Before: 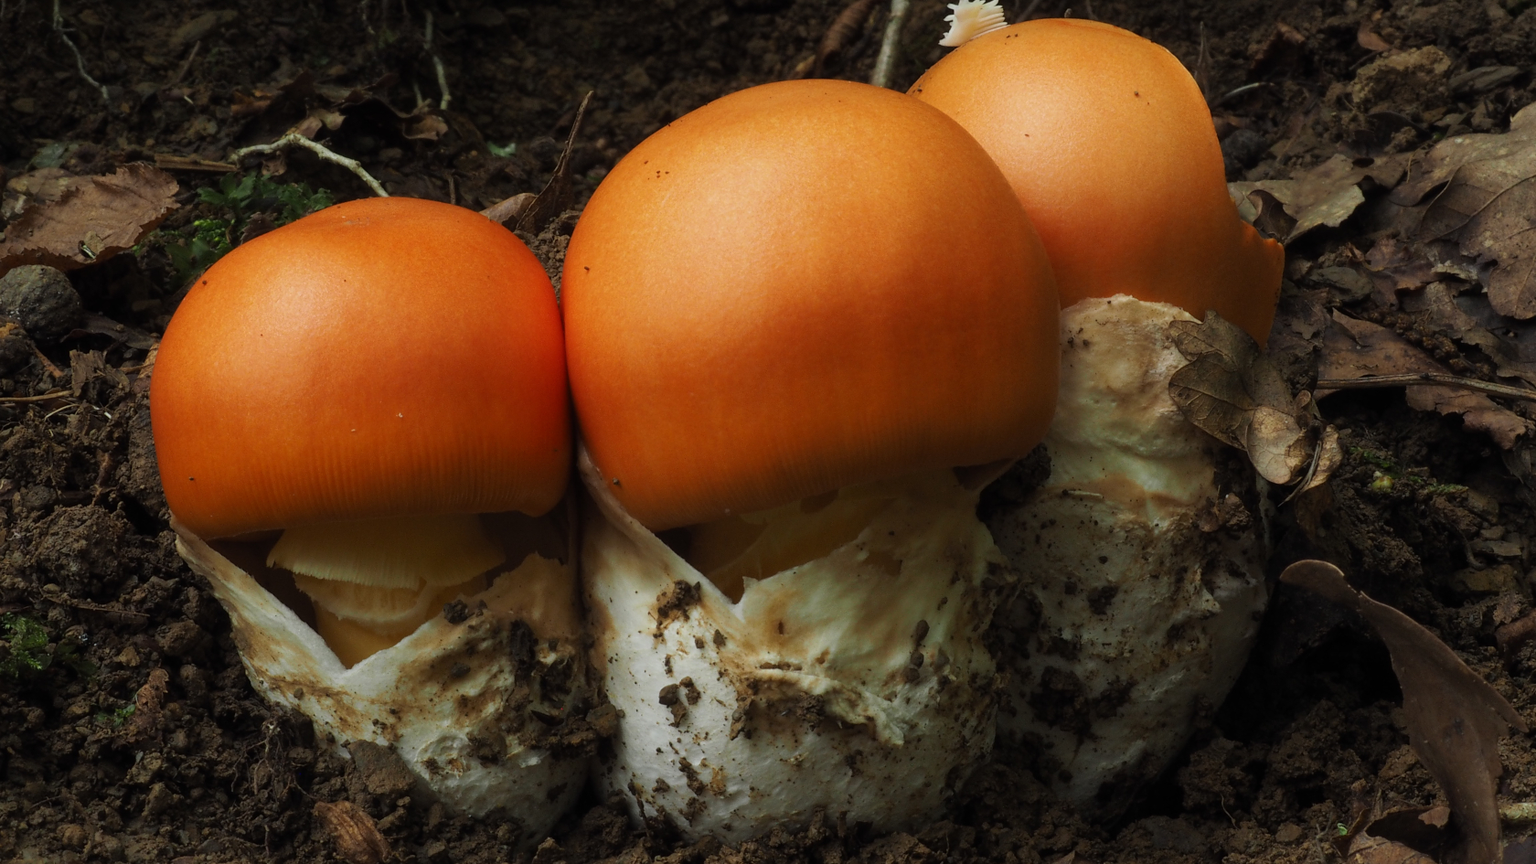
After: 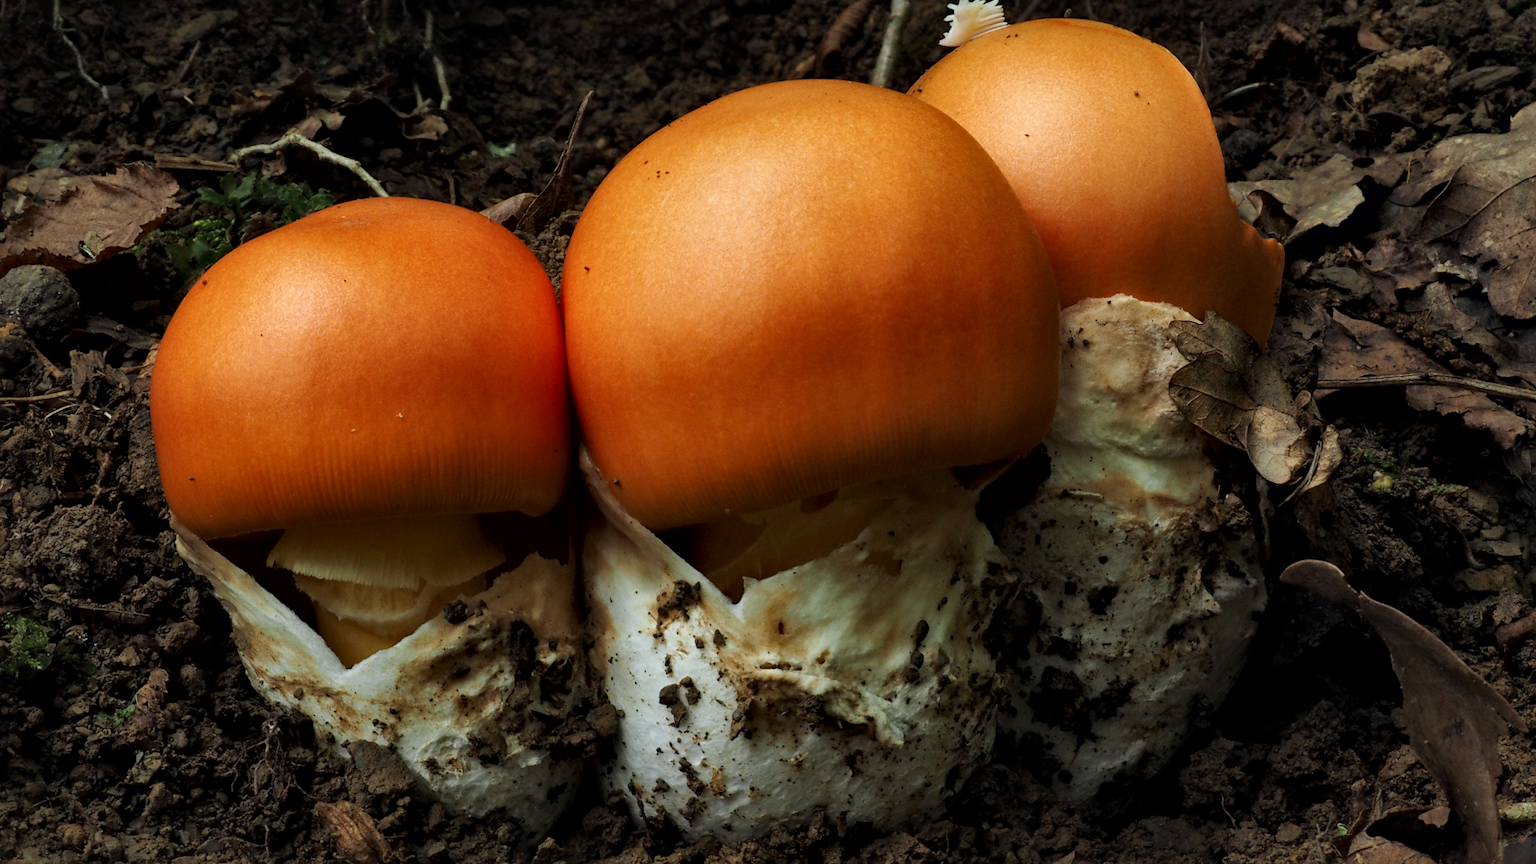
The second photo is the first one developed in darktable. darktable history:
local contrast: mode bilateral grid, contrast 25, coarseness 60, detail 151%, midtone range 0.2
haze removal: compatibility mode true, adaptive false
